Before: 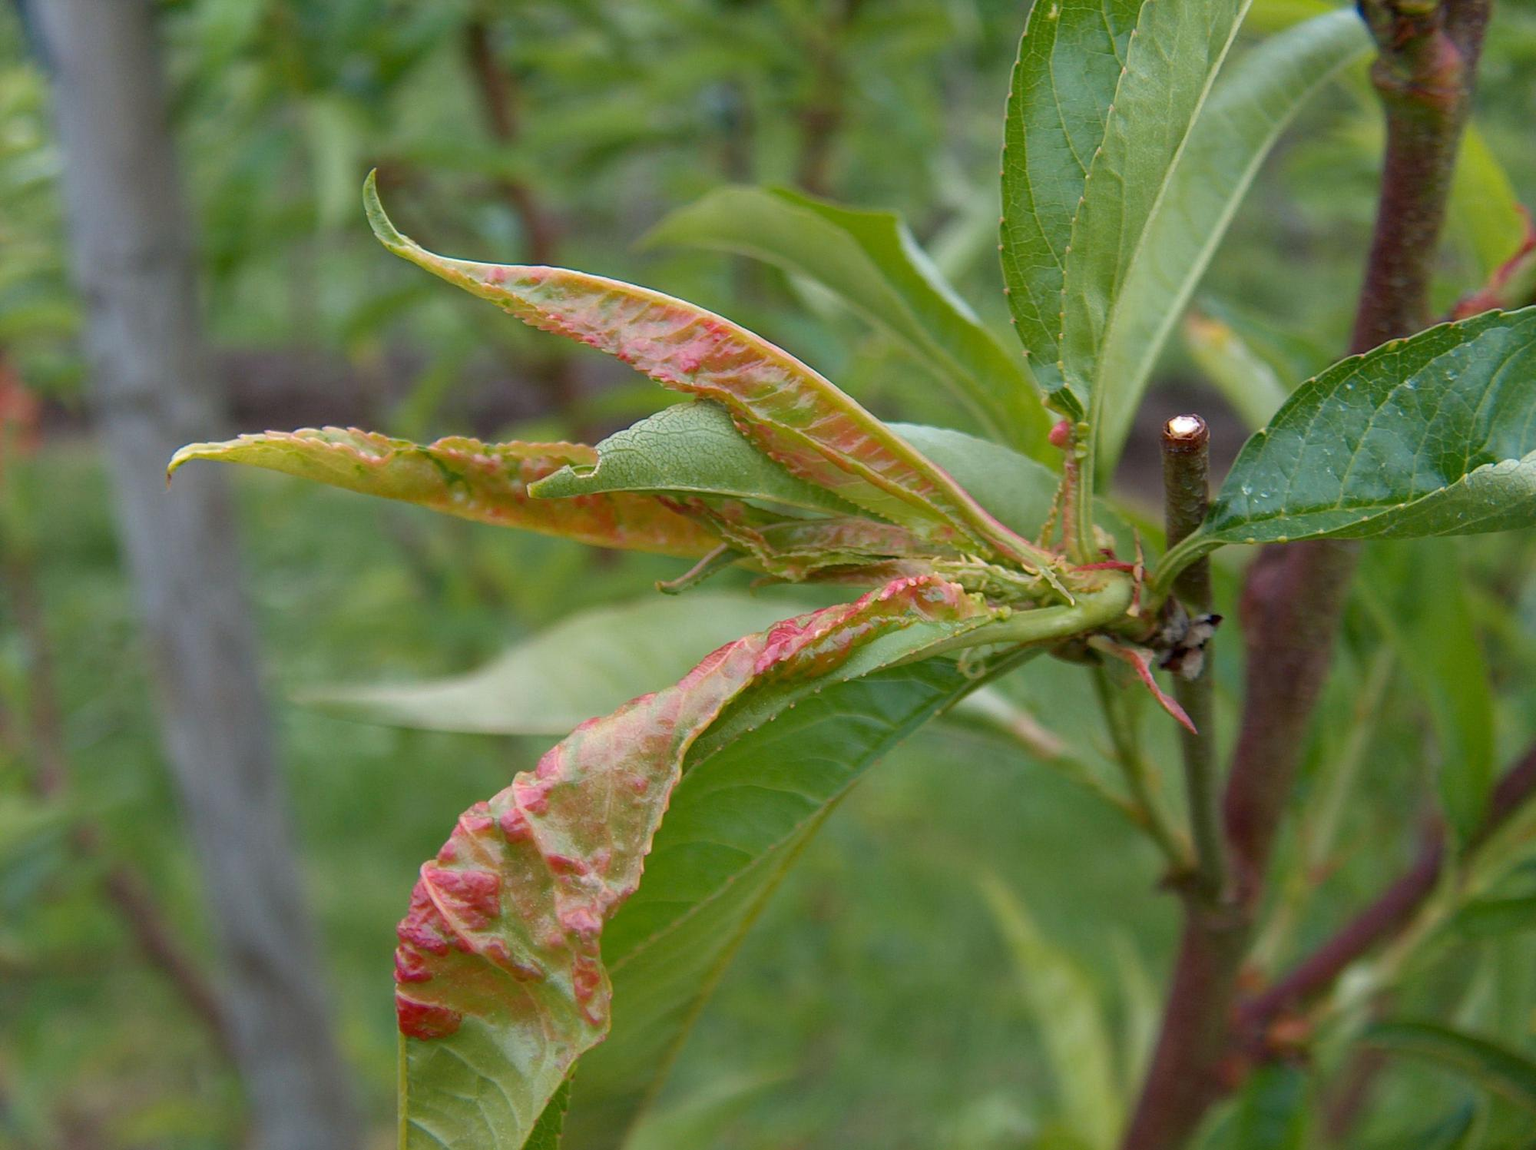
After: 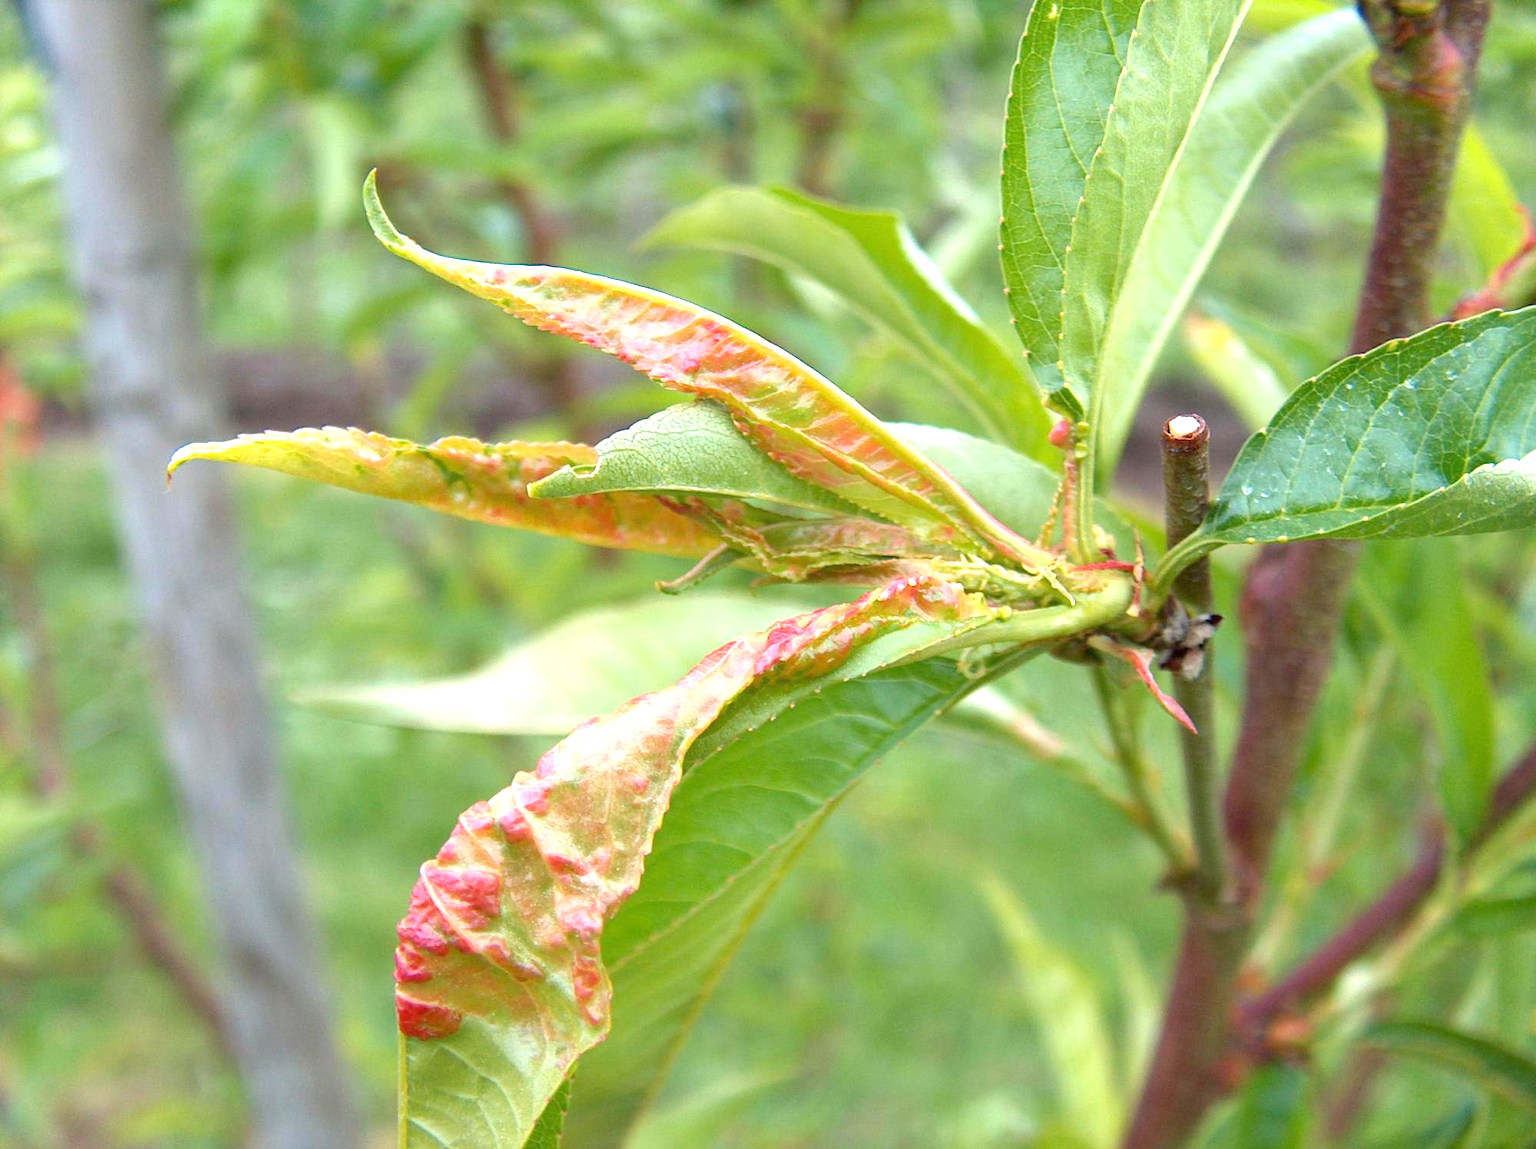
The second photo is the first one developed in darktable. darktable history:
exposure: black level correction 0, exposure 1.379 EV, compensate highlight preservation false
